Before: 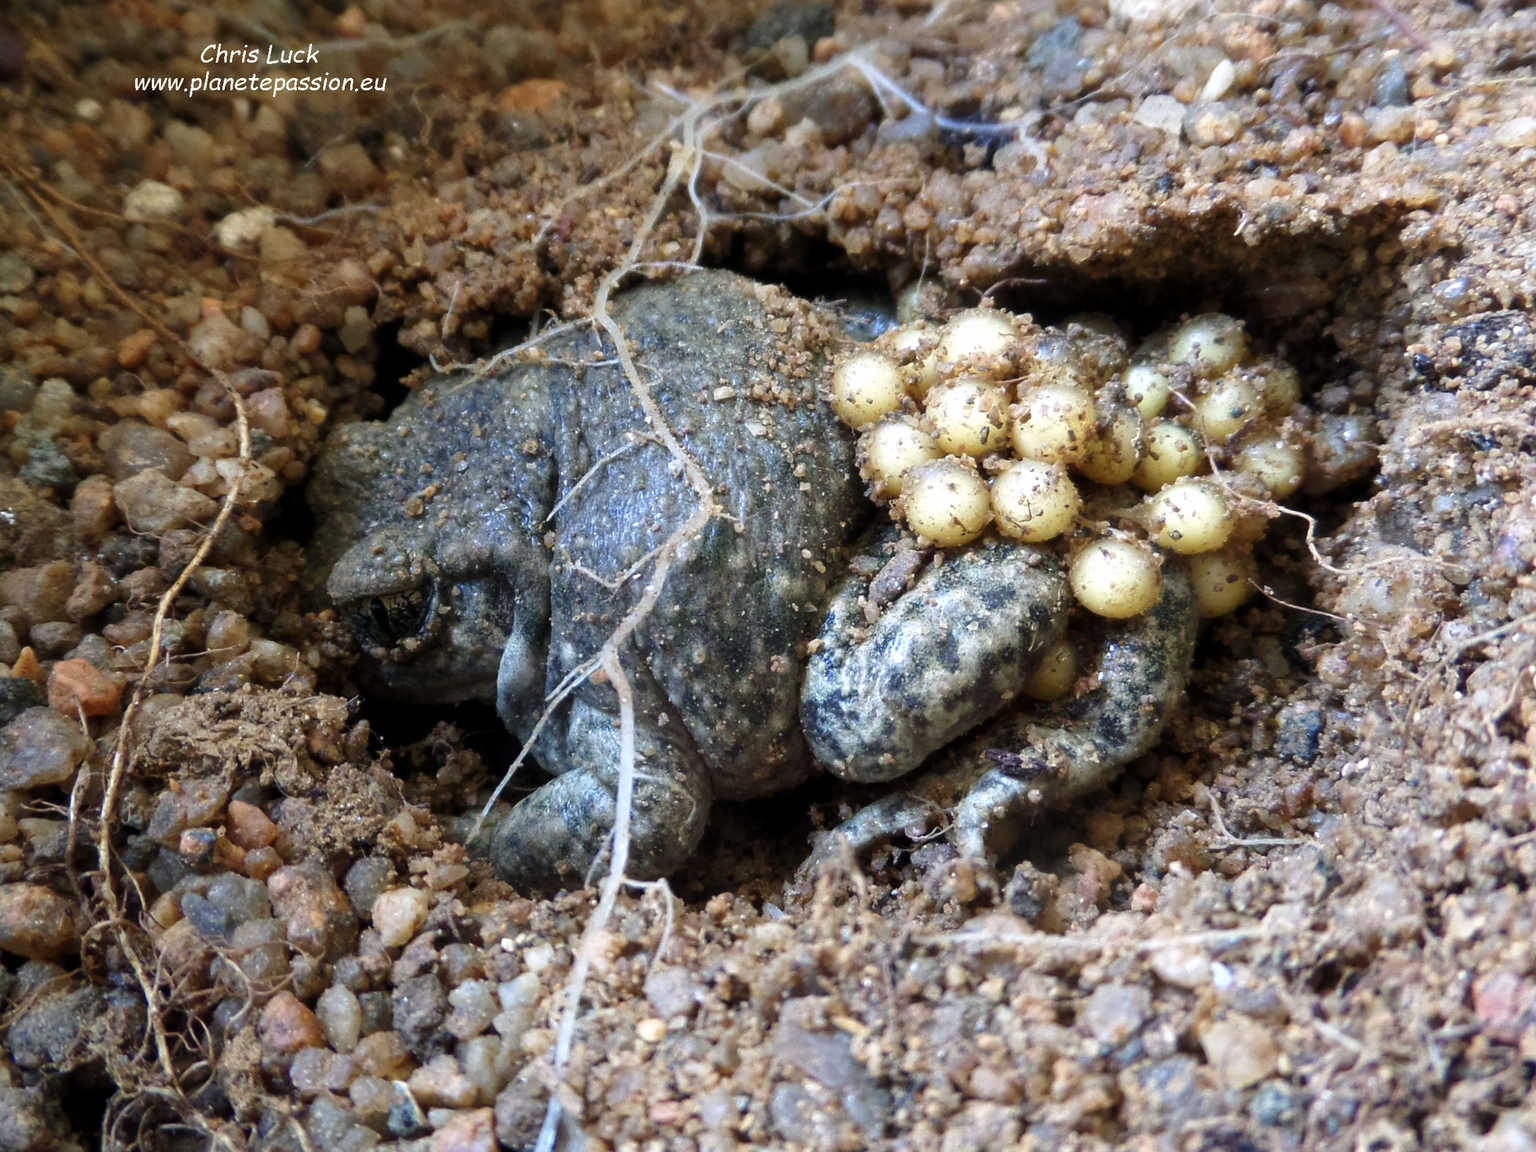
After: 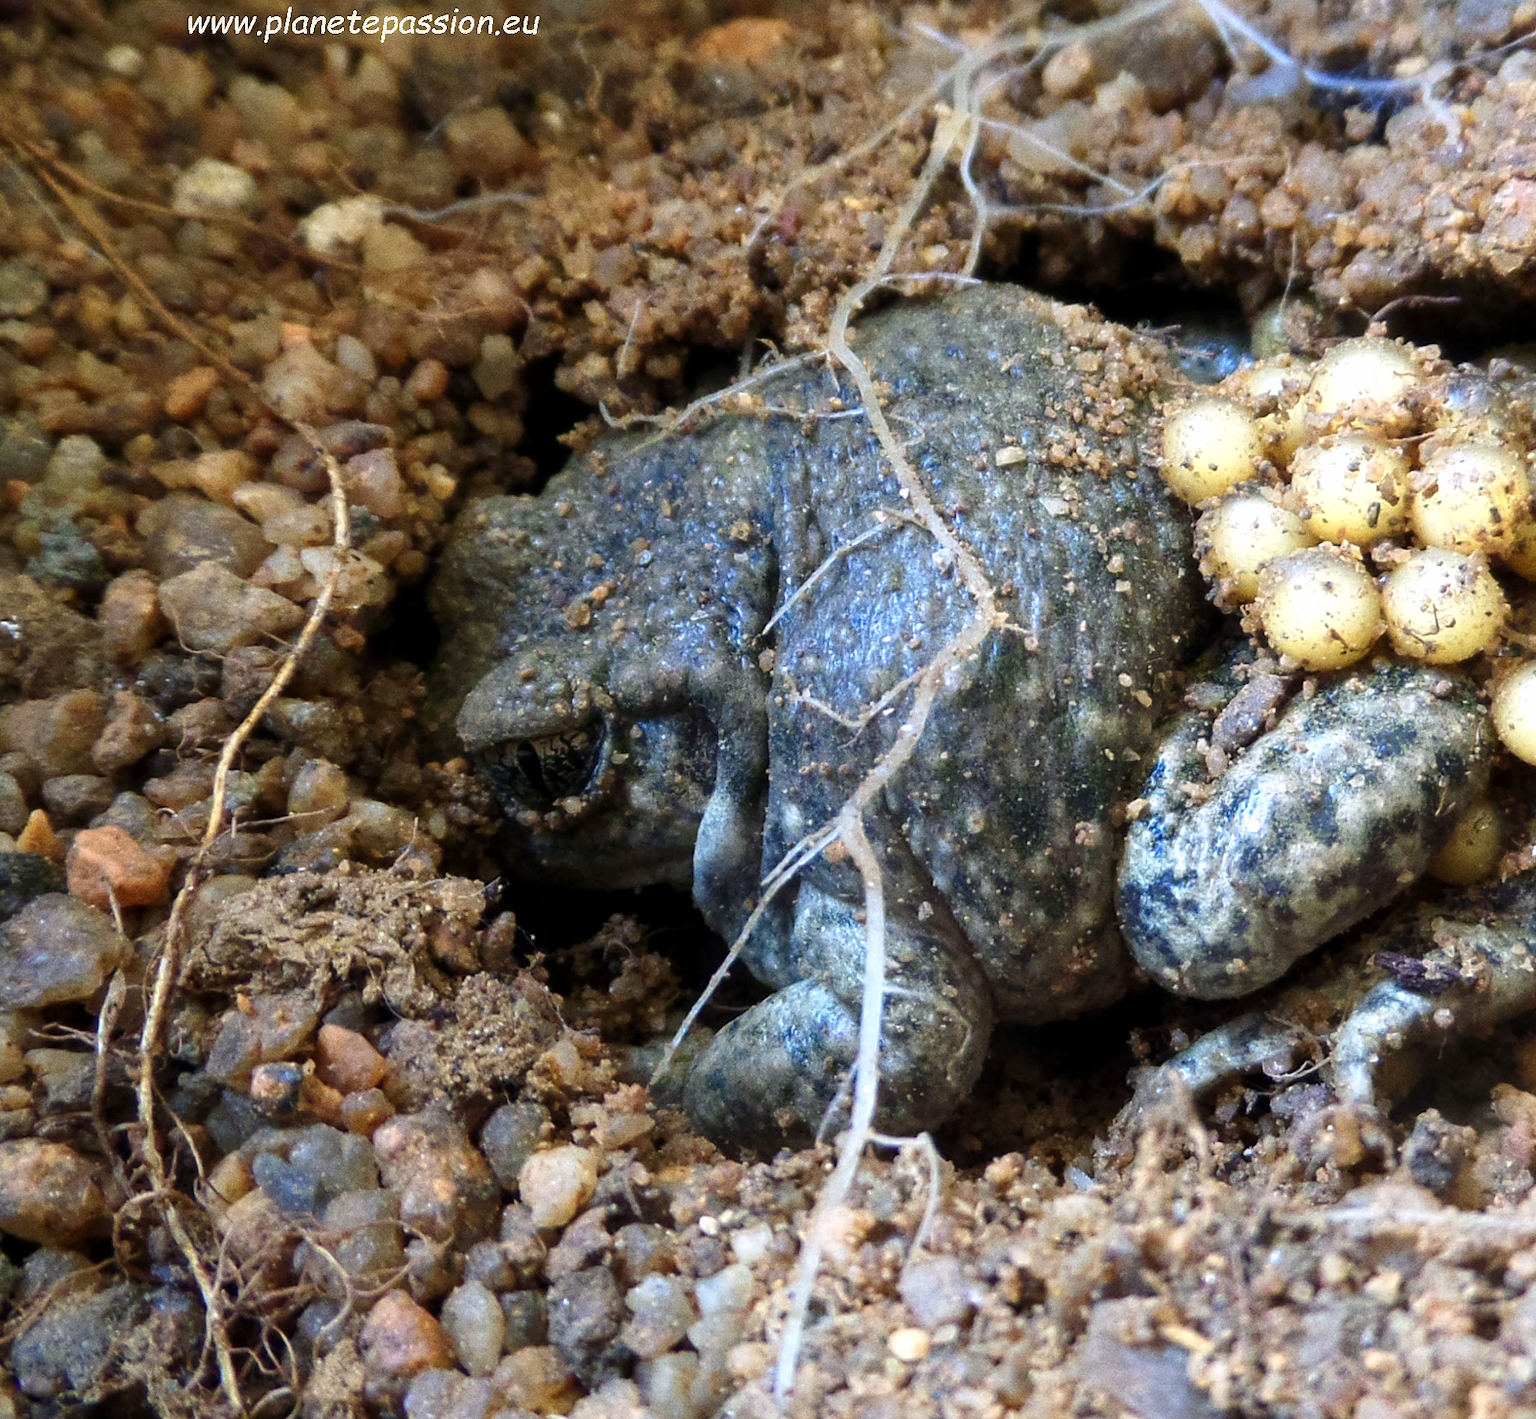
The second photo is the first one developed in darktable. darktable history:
crop: top 5.803%, right 27.864%, bottom 5.804%
color zones: curves: ch0 [(0.099, 0.624) (0.257, 0.596) (0.384, 0.376) (0.529, 0.492) (0.697, 0.564) (0.768, 0.532) (0.908, 0.644)]; ch1 [(0.112, 0.564) (0.254, 0.612) (0.432, 0.676) (0.592, 0.456) (0.743, 0.684) (0.888, 0.536)]; ch2 [(0.25, 0.5) (0.469, 0.36) (0.75, 0.5)]
grain: on, module defaults
